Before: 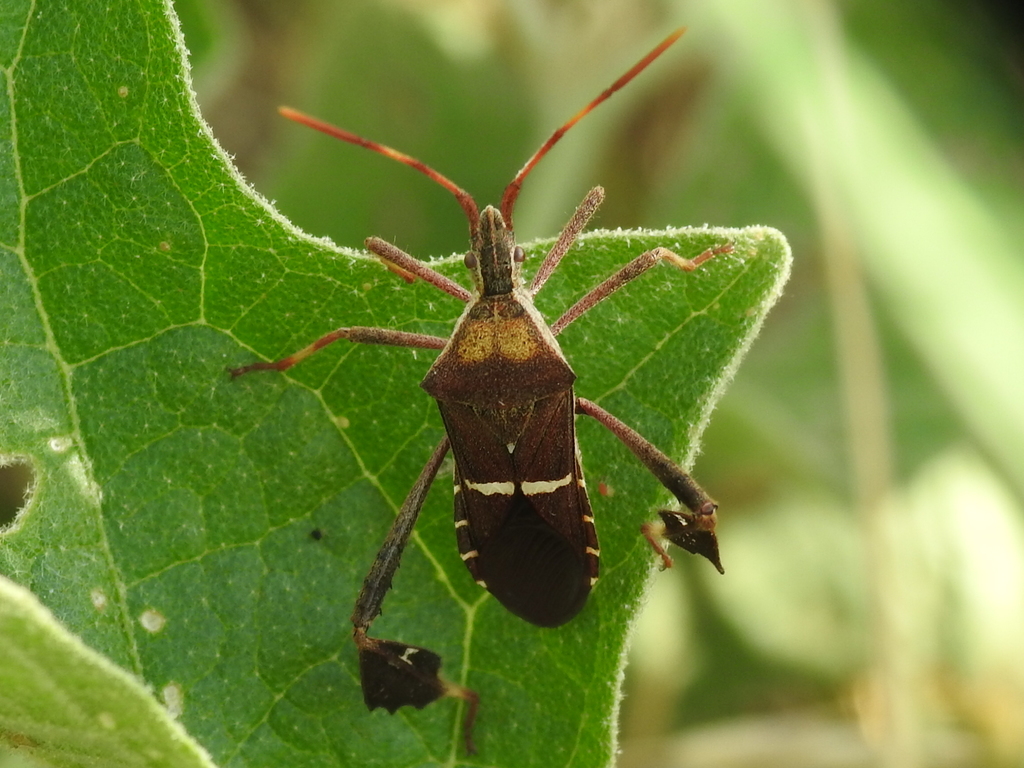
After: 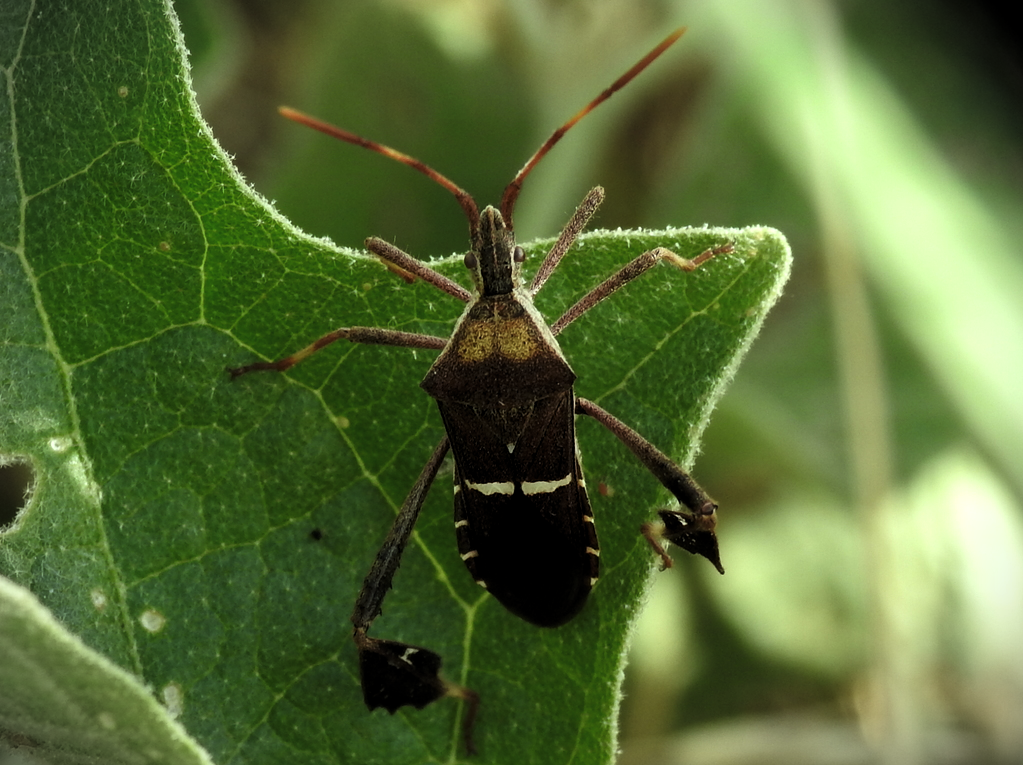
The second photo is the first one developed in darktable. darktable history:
crop: top 0.13%, bottom 0.199%
vignetting: fall-off start 89.47%, fall-off radius 43%, width/height ratio 1.16
levels: levels [0.101, 0.578, 0.953]
color correction: highlights a* -6.95, highlights b* 0.789
